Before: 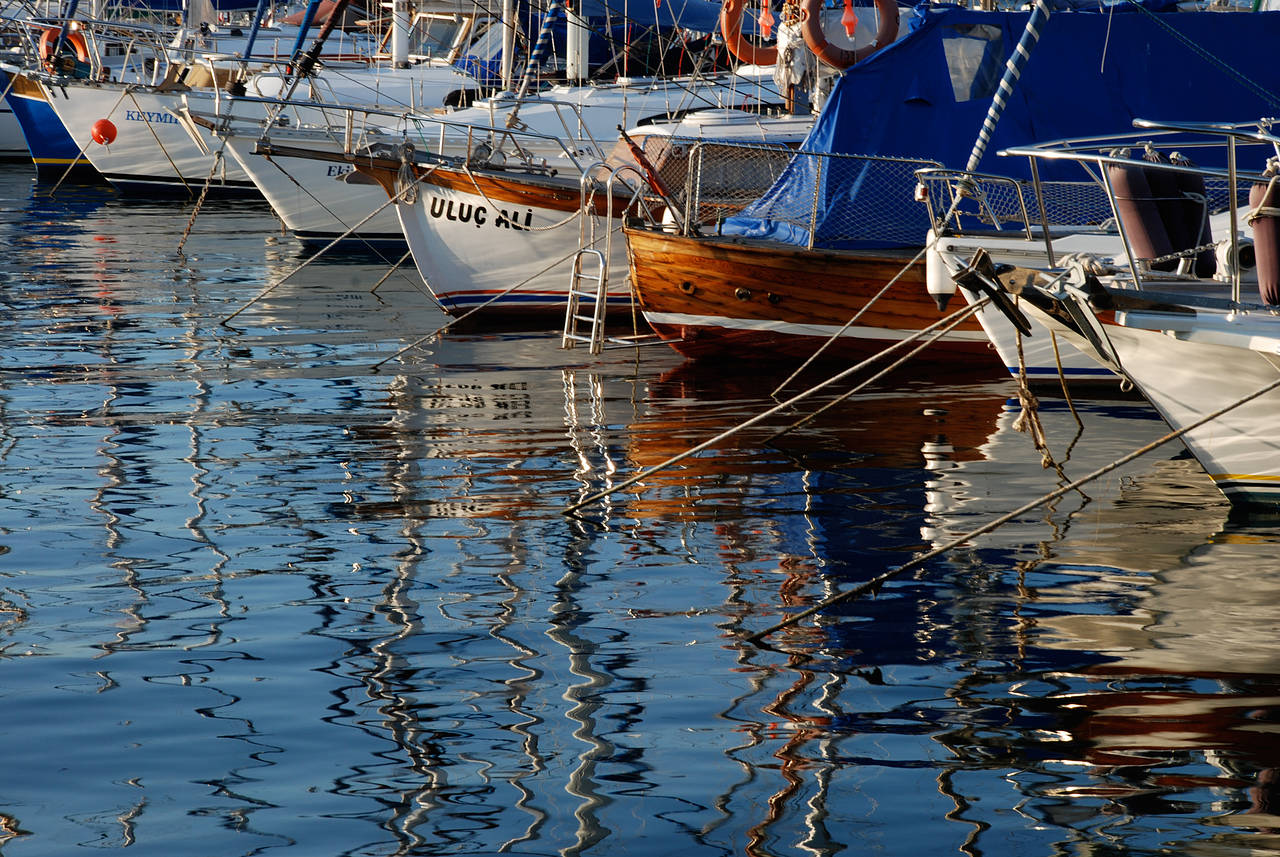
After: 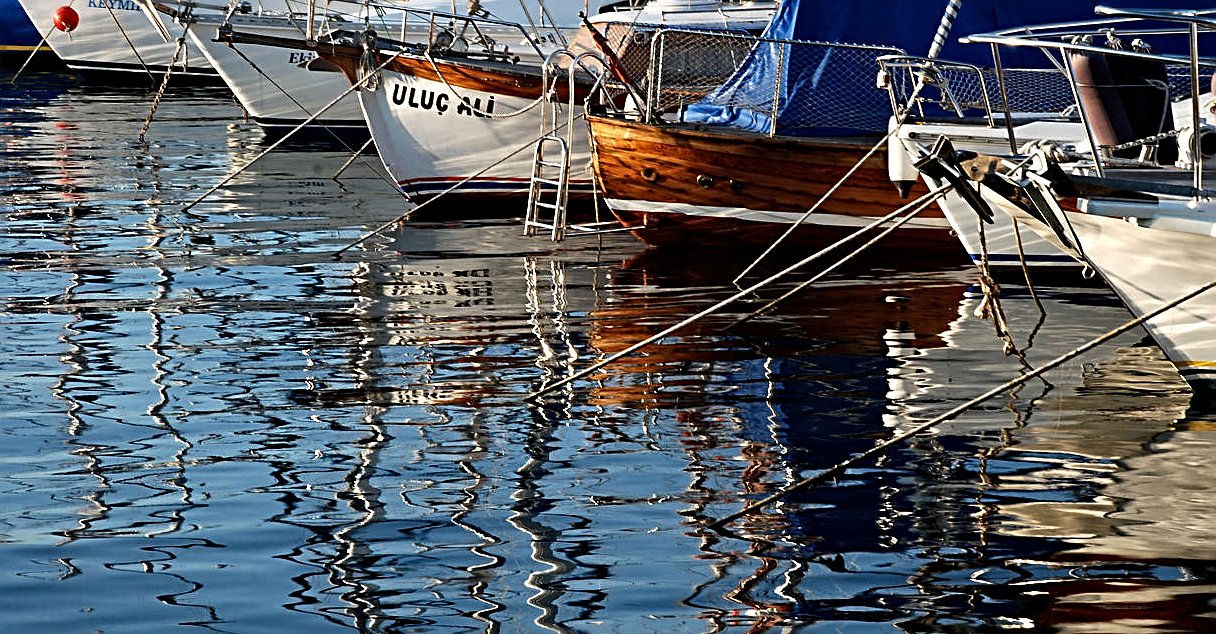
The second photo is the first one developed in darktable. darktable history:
tone equalizer: -8 EV -0.417 EV, -7 EV -0.389 EV, -6 EV -0.333 EV, -5 EV -0.222 EV, -3 EV 0.222 EV, -2 EV 0.333 EV, -1 EV 0.389 EV, +0 EV 0.417 EV, edges refinement/feathering 500, mask exposure compensation -1.57 EV, preserve details no
sharpen: radius 2.676, amount 0.669
crop and rotate: left 2.991%, top 13.302%, right 1.981%, bottom 12.636%
contrast equalizer: y [[0.5, 0.5, 0.544, 0.569, 0.5, 0.5], [0.5 ×6], [0.5 ×6], [0 ×6], [0 ×6]]
